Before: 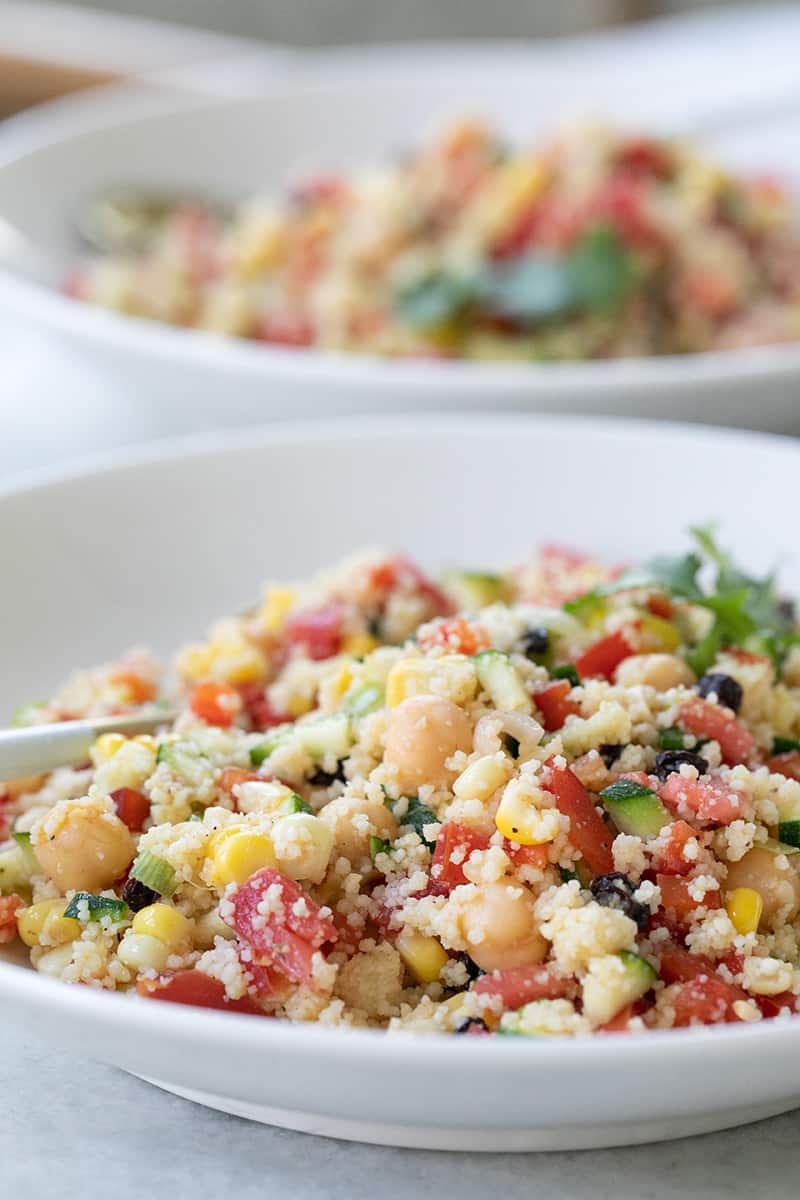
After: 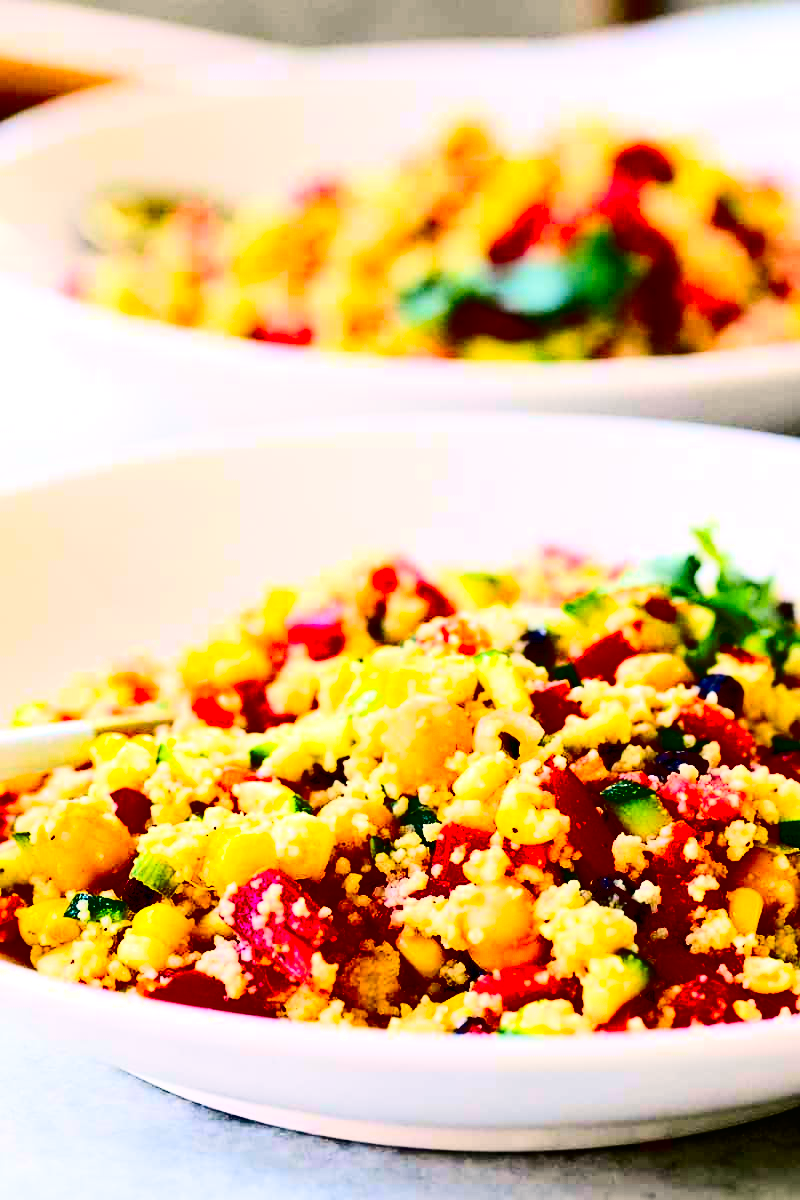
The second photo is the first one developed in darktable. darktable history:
color balance rgb: highlights gain › chroma 3.037%, highlights gain › hue 60.12°, linear chroma grading › global chroma 8.939%, perceptual saturation grading › global saturation 21.181%, perceptual saturation grading › highlights -19.669%, perceptual saturation grading › shadows 29.413%, perceptual brilliance grading › global brilliance 9.699%, perceptual brilliance grading › shadows 14.857%, global vibrance 39.901%
contrast brightness saturation: contrast 0.788, brightness -0.996, saturation 0.995
